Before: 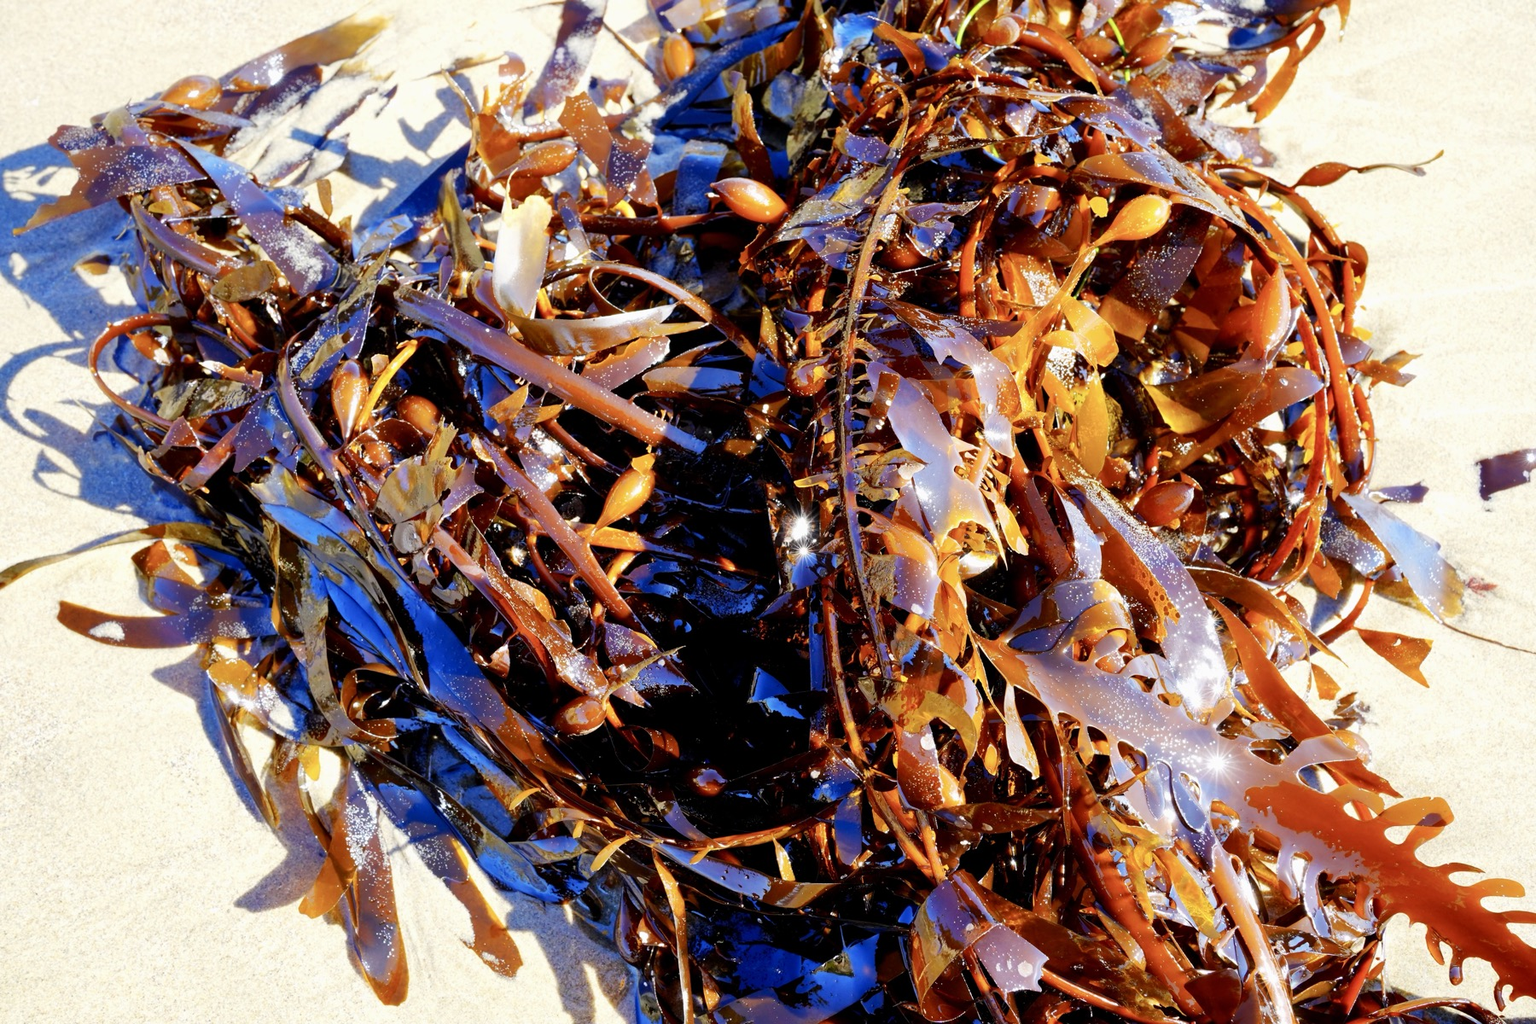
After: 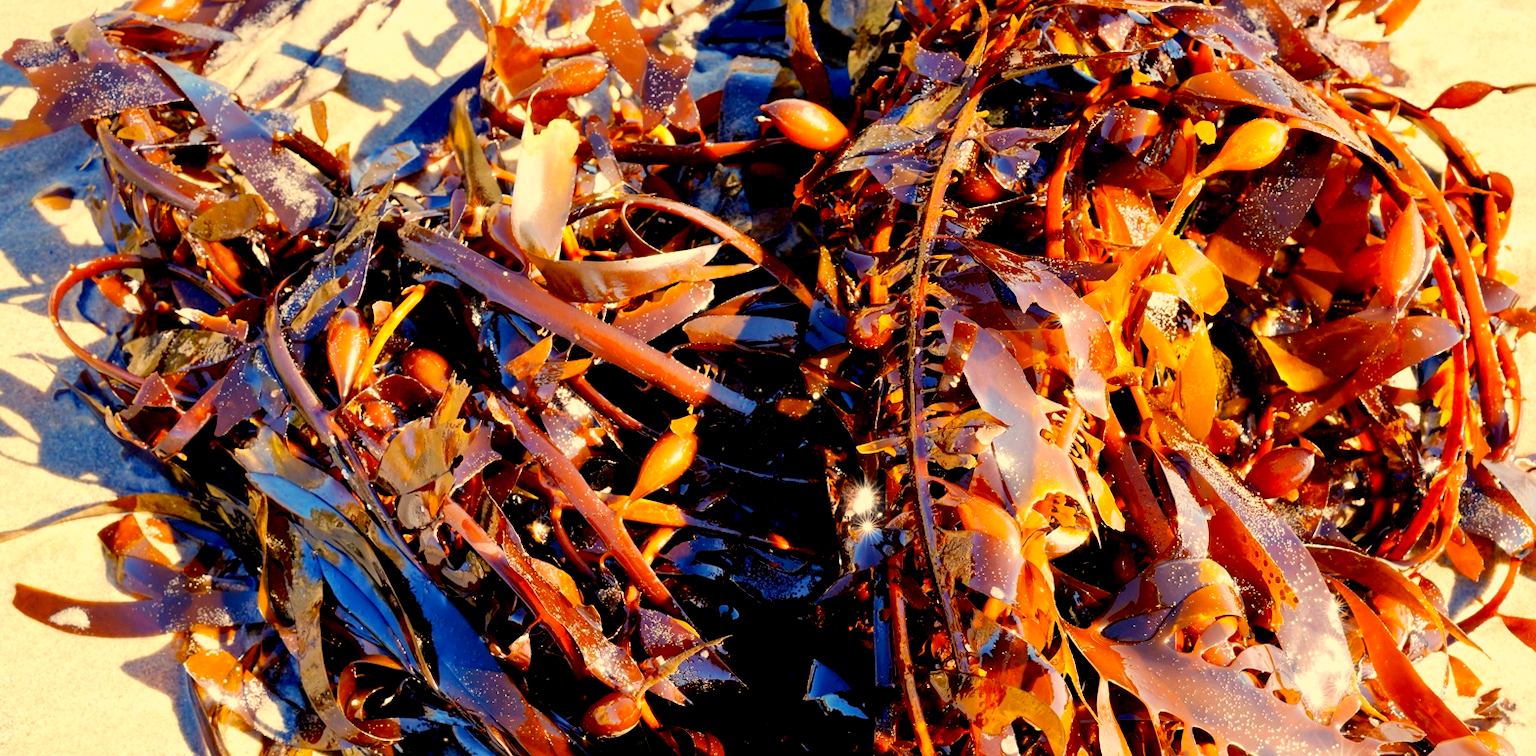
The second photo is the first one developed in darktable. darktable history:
crop: left 3.015%, top 8.969%, right 9.647%, bottom 26.457%
white balance: red 1.138, green 0.996, blue 0.812
exposure: black level correction 0.009, compensate highlight preservation false
